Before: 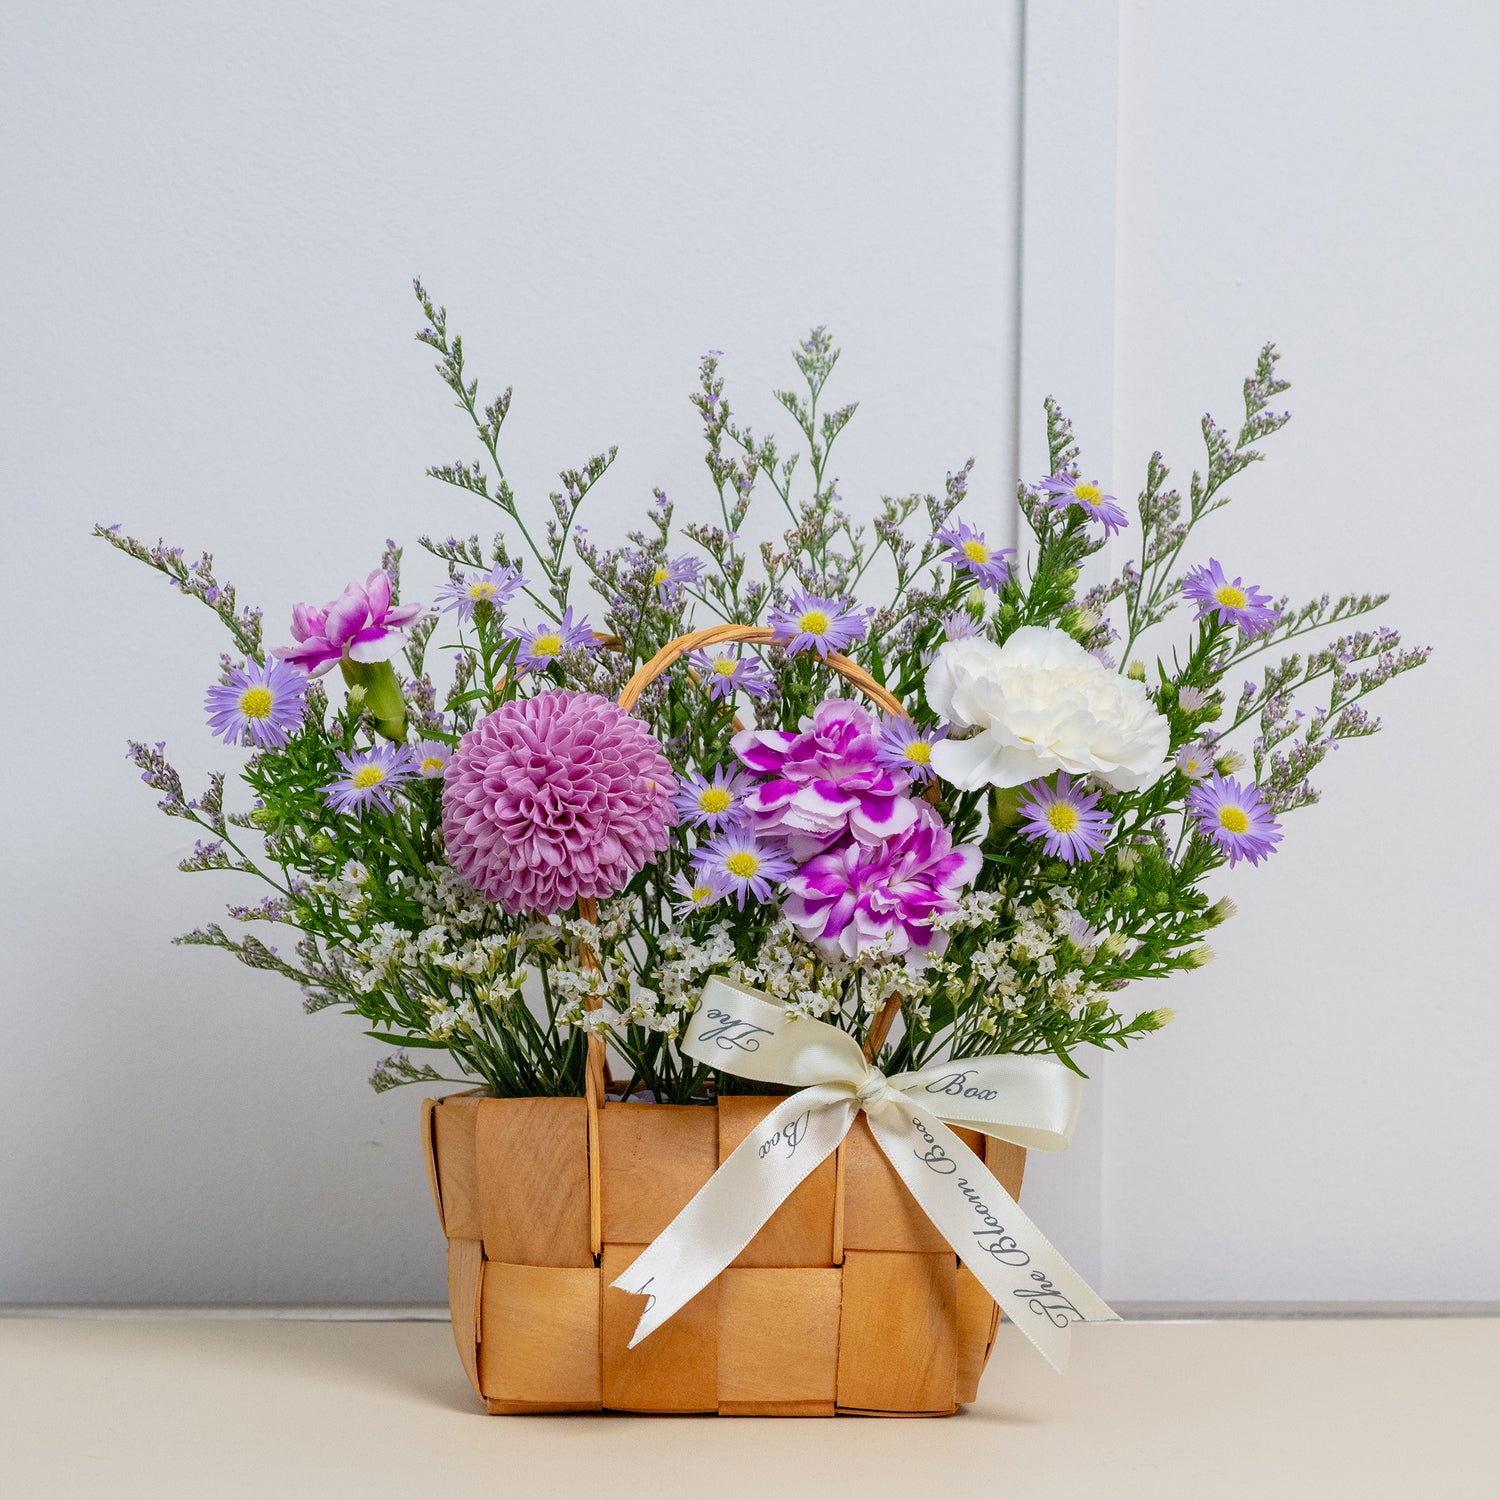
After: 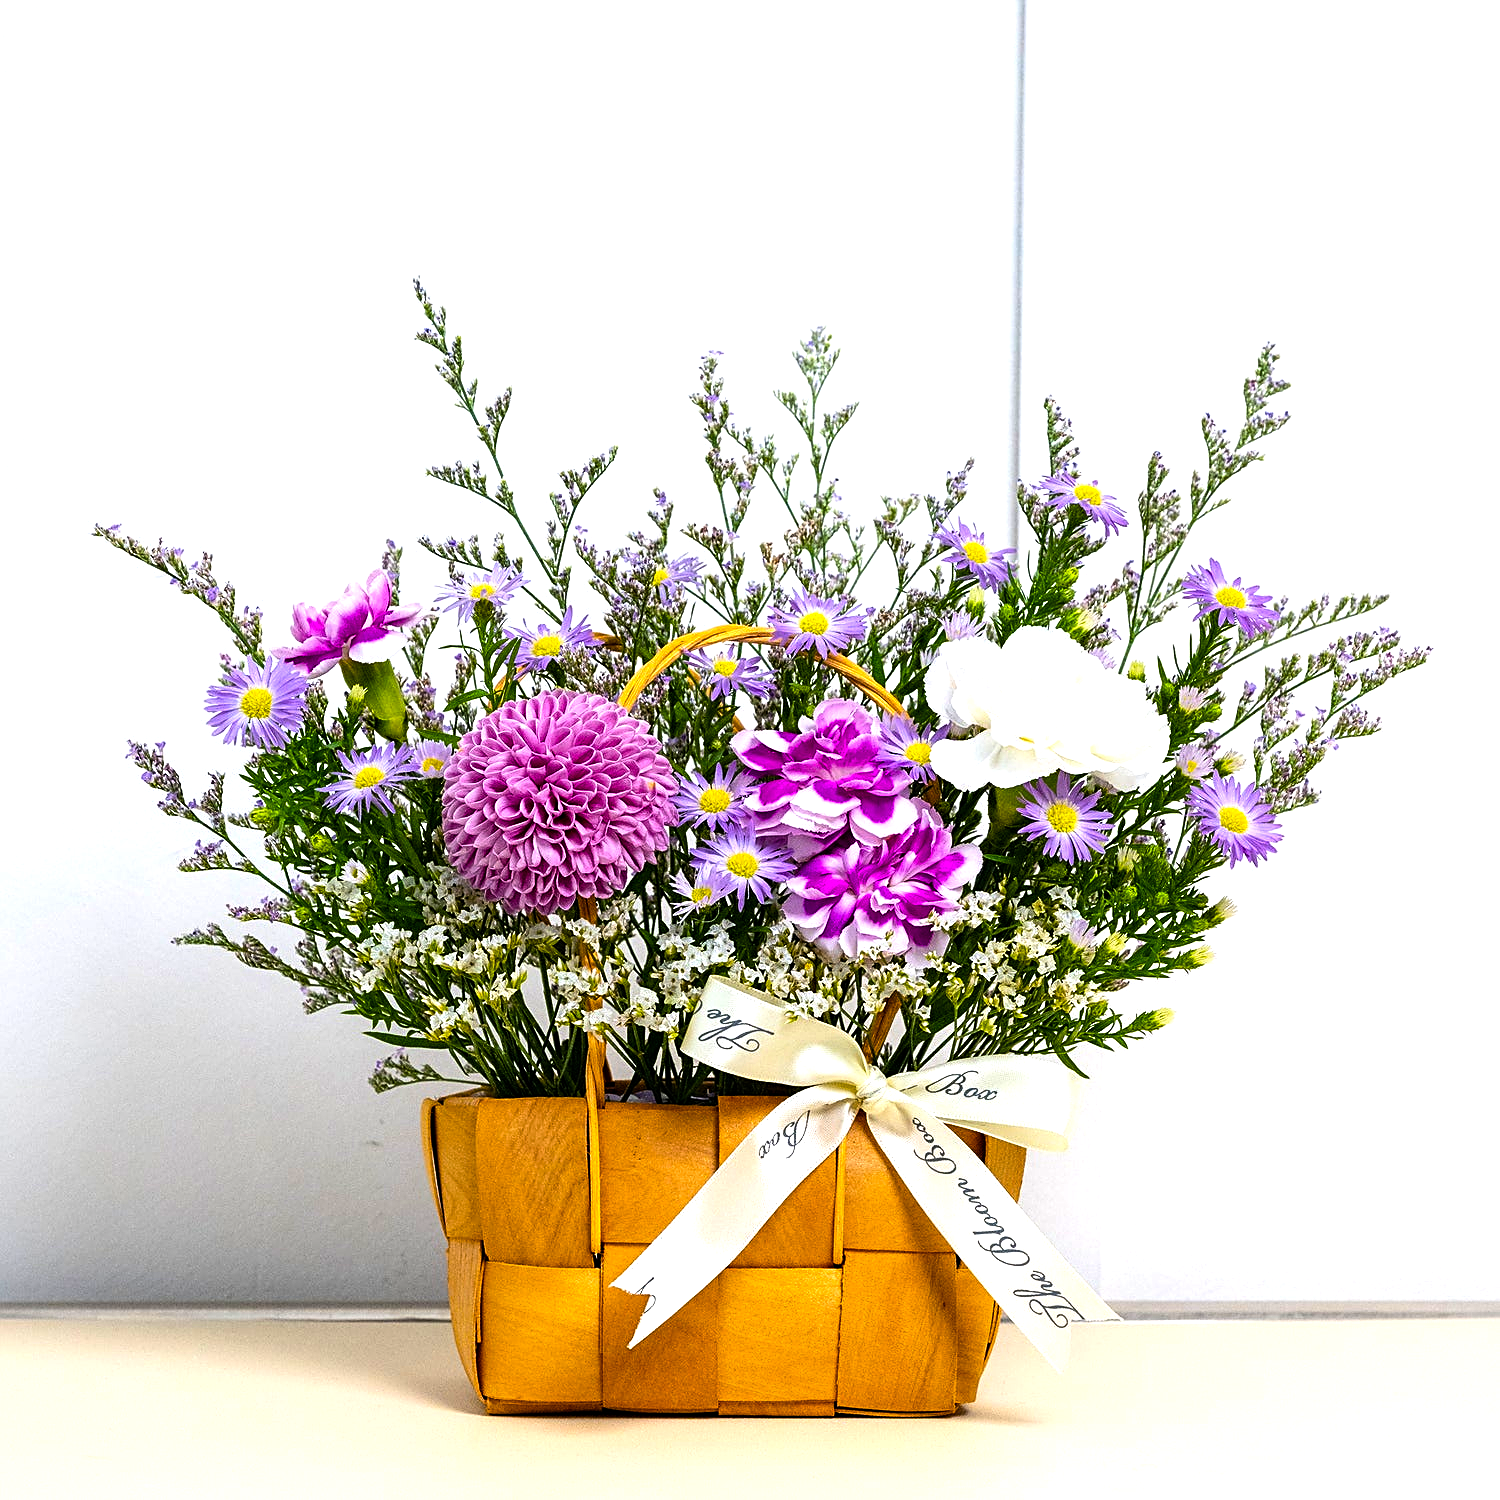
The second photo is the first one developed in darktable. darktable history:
tone equalizer: -8 EV -0.417 EV, -7 EV -0.389 EV, -6 EV -0.333 EV, -5 EV -0.222 EV, -3 EV 0.222 EV, -2 EV 0.333 EV, -1 EV 0.389 EV, +0 EV 0.417 EV, edges refinement/feathering 500, mask exposure compensation -1.57 EV, preserve details no
color balance rgb: linear chroma grading › global chroma 9%, perceptual saturation grading › global saturation 36%, perceptual brilliance grading › global brilliance 15%, perceptual brilliance grading › shadows -35%, global vibrance 15%
sharpen: on, module defaults
